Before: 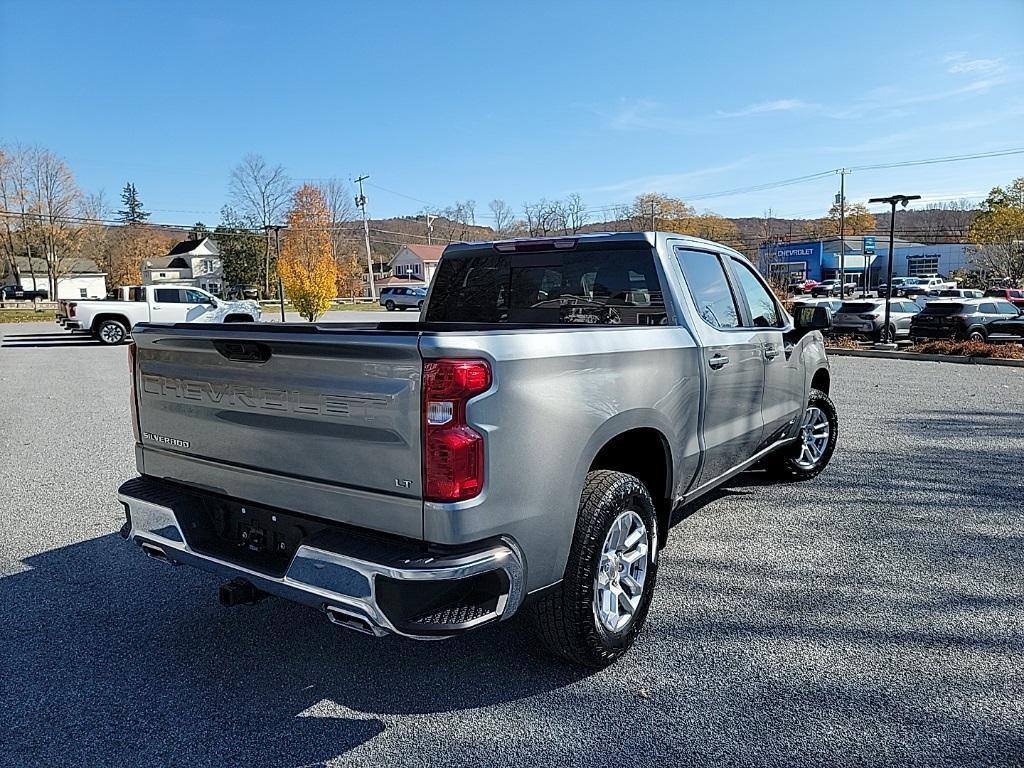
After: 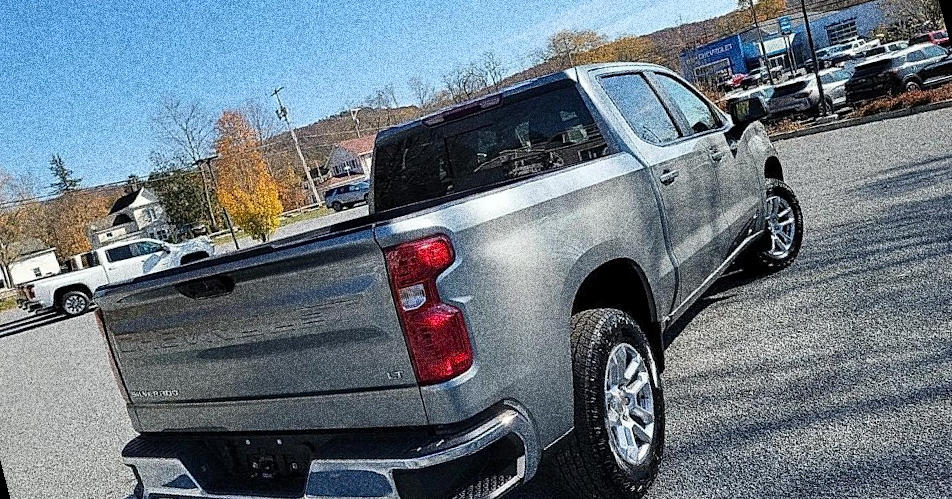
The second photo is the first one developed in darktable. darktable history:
rotate and perspective: rotation -14.8°, crop left 0.1, crop right 0.903, crop top 0.25, crop bottom 0.748
grain: coarseness 30.02 ISO, strength 100%
